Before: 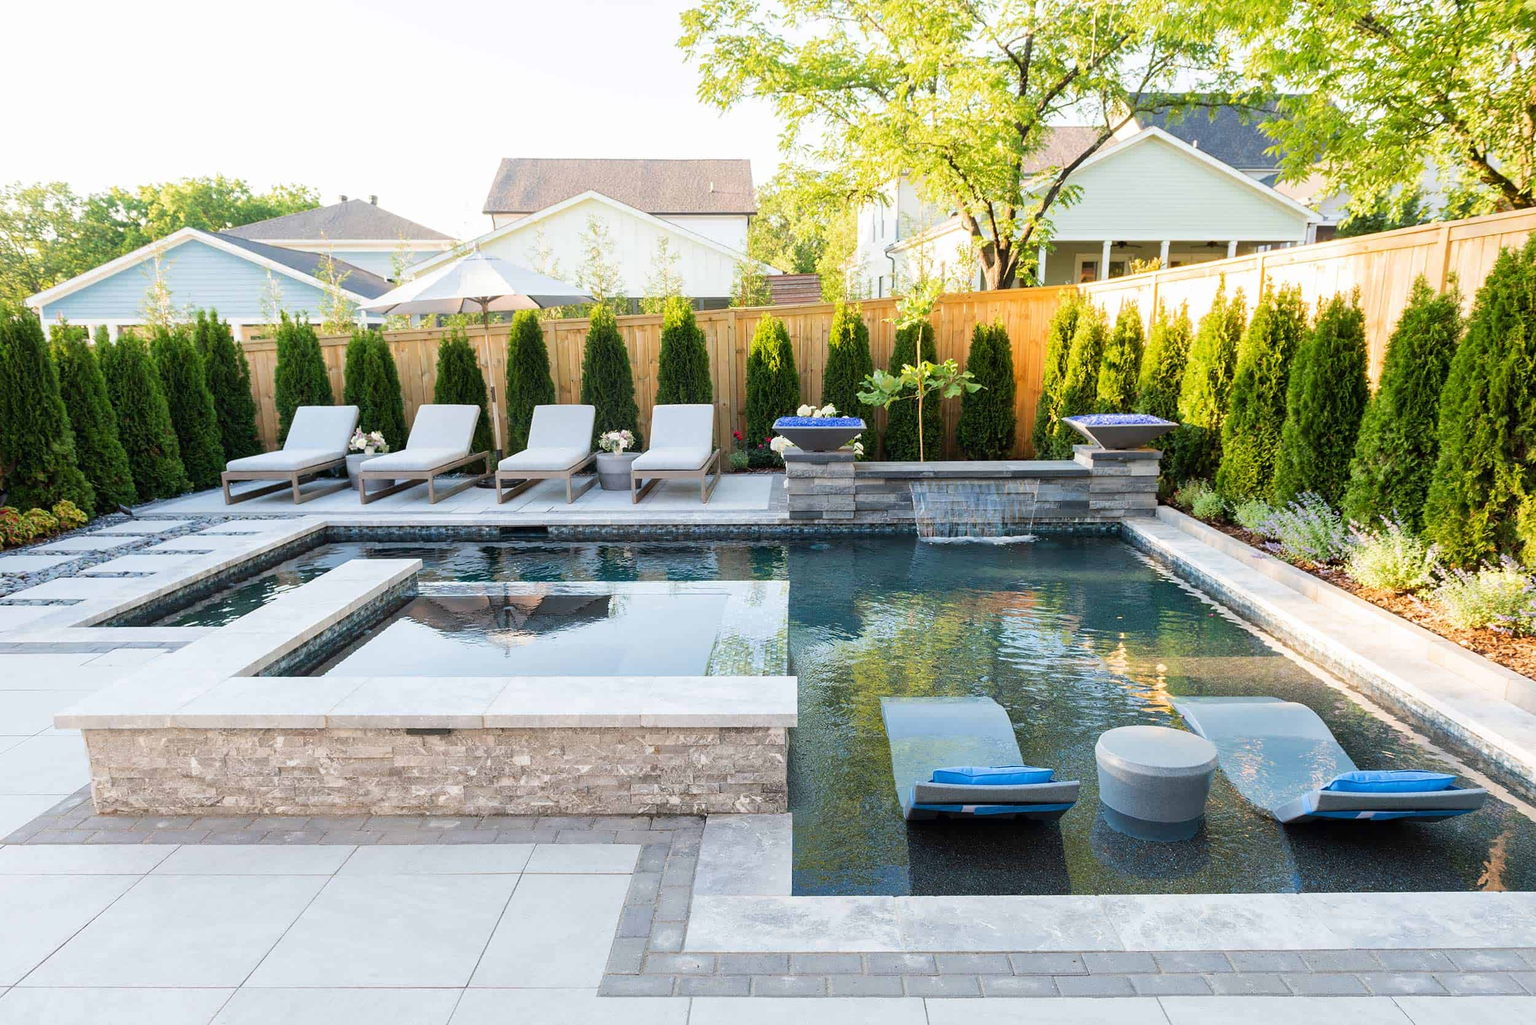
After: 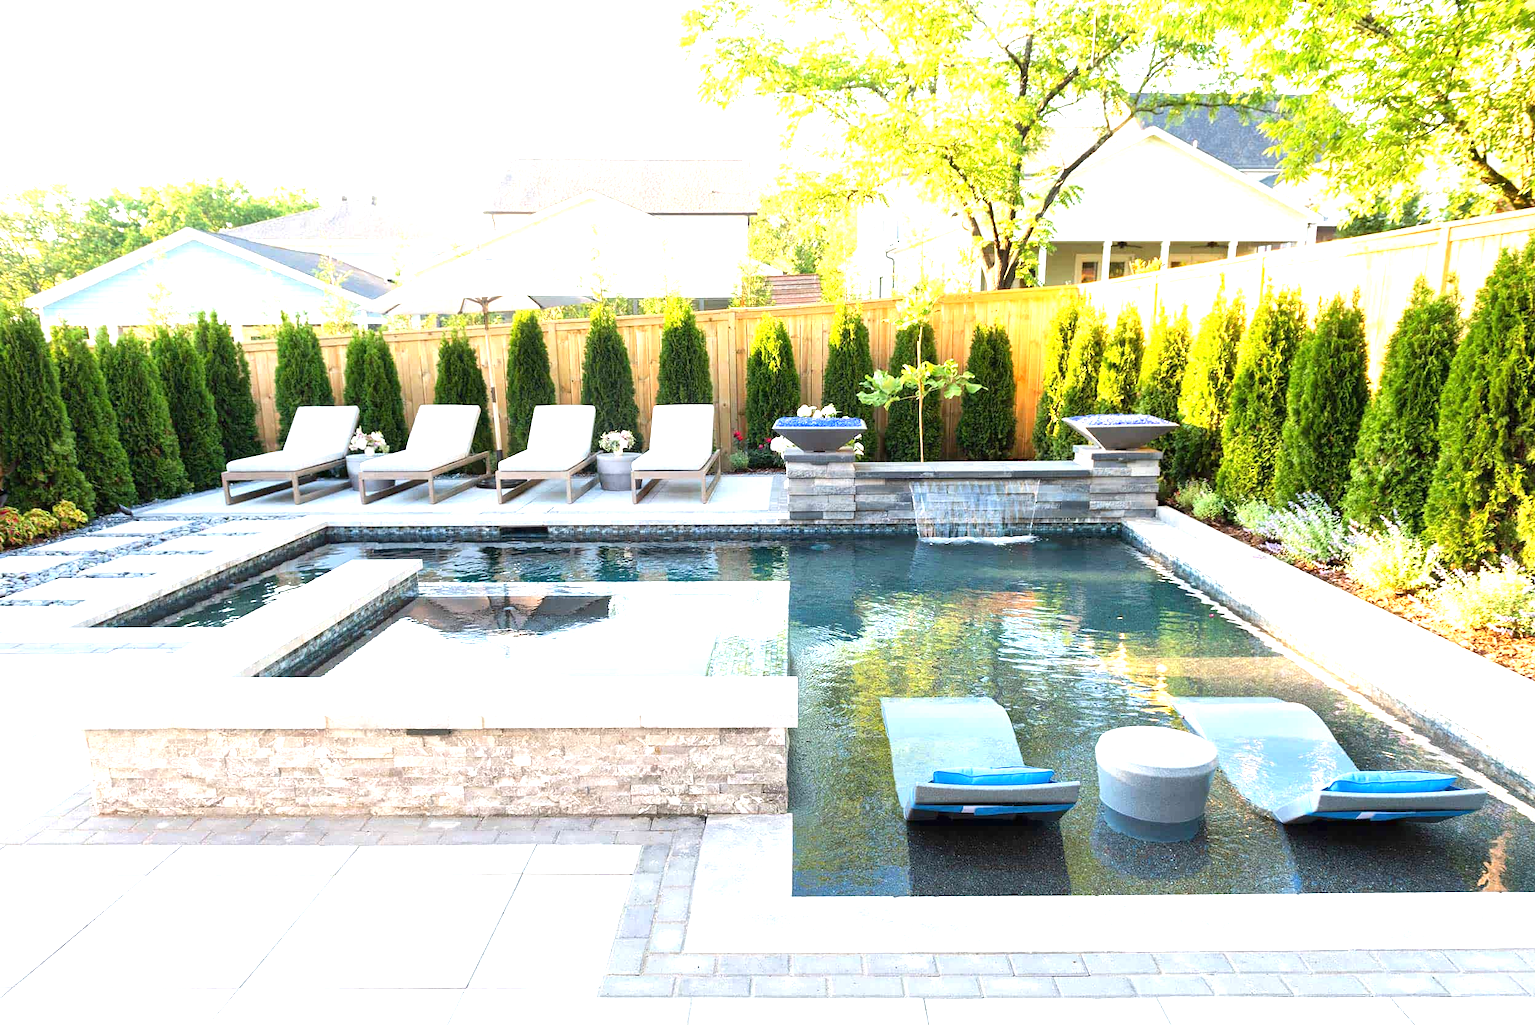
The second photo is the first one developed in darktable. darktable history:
exposure: exposure 1.068 EV, compensate highlight preservation false
